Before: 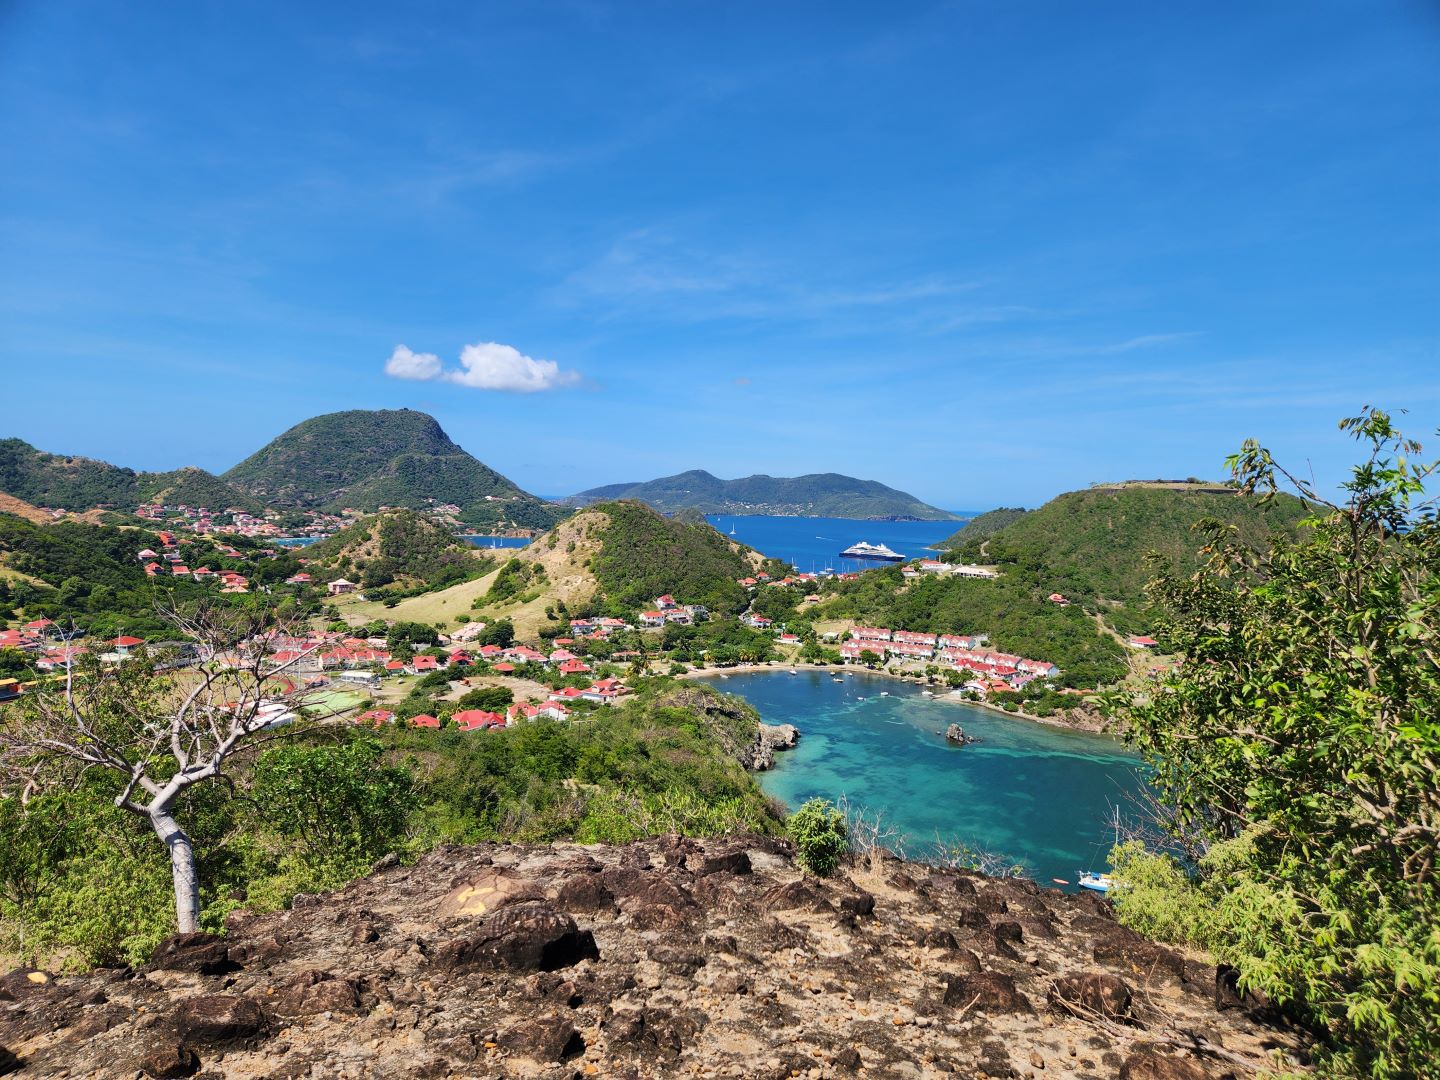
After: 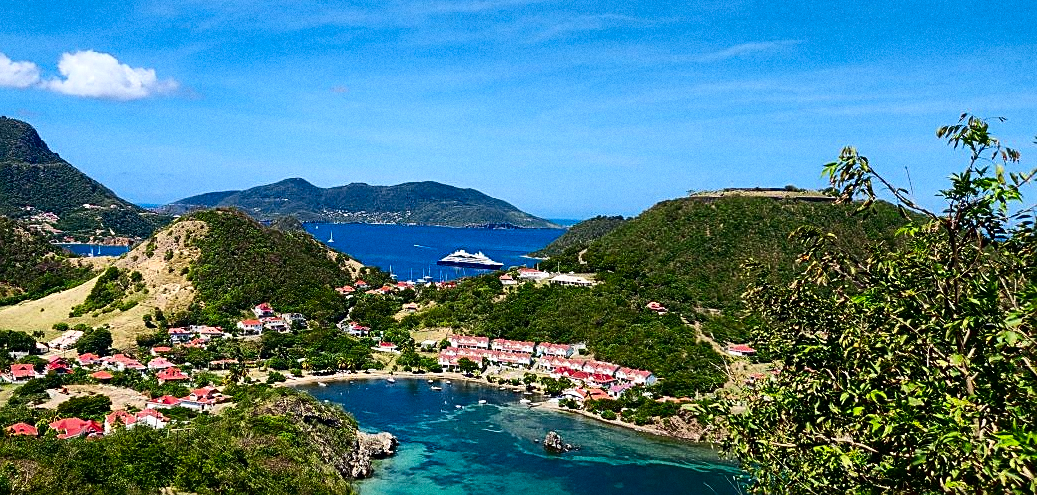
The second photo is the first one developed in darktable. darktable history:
crop and rotate: left 27.938%, top 27.046%, bottom 27.046%
grain: coarseness 0.09 ISO
contrast equalizer: y [[0.5, 0.488, 0.462, 0.461, 0.491, 0.5], [0.5 ×6], [0.5 ×6], [0 ×6], [0 ×6]]
contrast brightness saturation: contrast 0.24, brightness -0.24, saturation 0.14
sharpen: on, module defaults
levels: levels [0, 0.476, 0.951]
local contrast: mode bilateral grid, contrast 28, coarseness 16, detail 115%, midtone range 0.2
